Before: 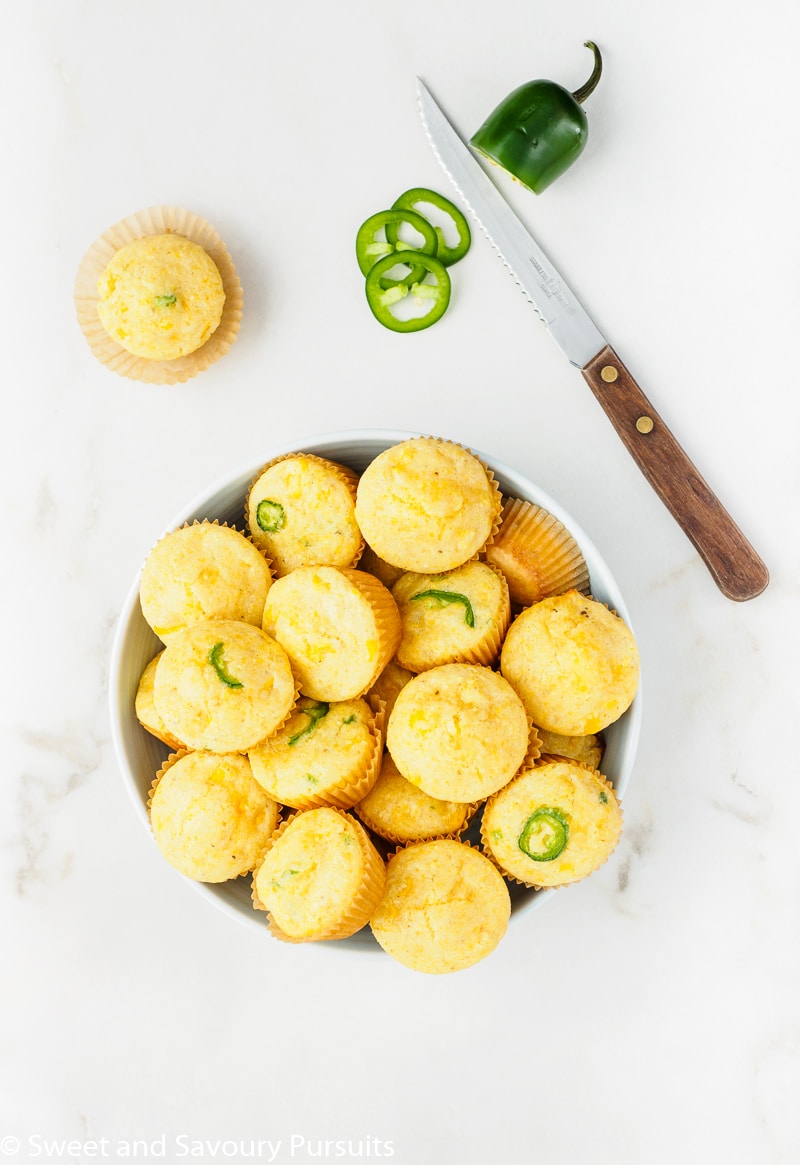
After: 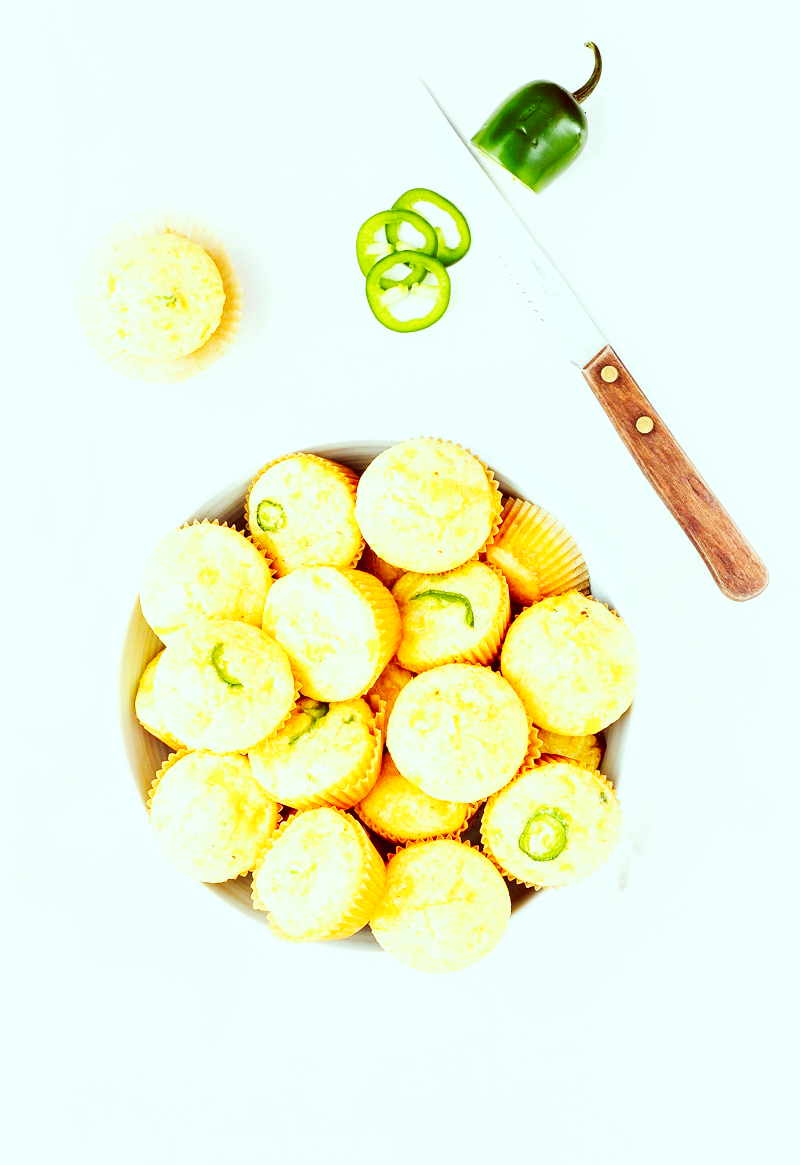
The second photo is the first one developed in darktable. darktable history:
color correction: highlights a* -7.14, highlights b* -0.157, shadows a* 20.17, shadows b* 11.05
base curve: curves: ch0 [(0, 0.003) (0.001, 0.002) (0.006, 0.004) (0.02, 0.022) (0.048, 0.086) (0.094, 0.234) (0.162, 0.431) (0.258, 0.629) (0.385, 0.8) (0.548, 0.918) (0.751, 0.988) (1, 1)], preserve colors none
